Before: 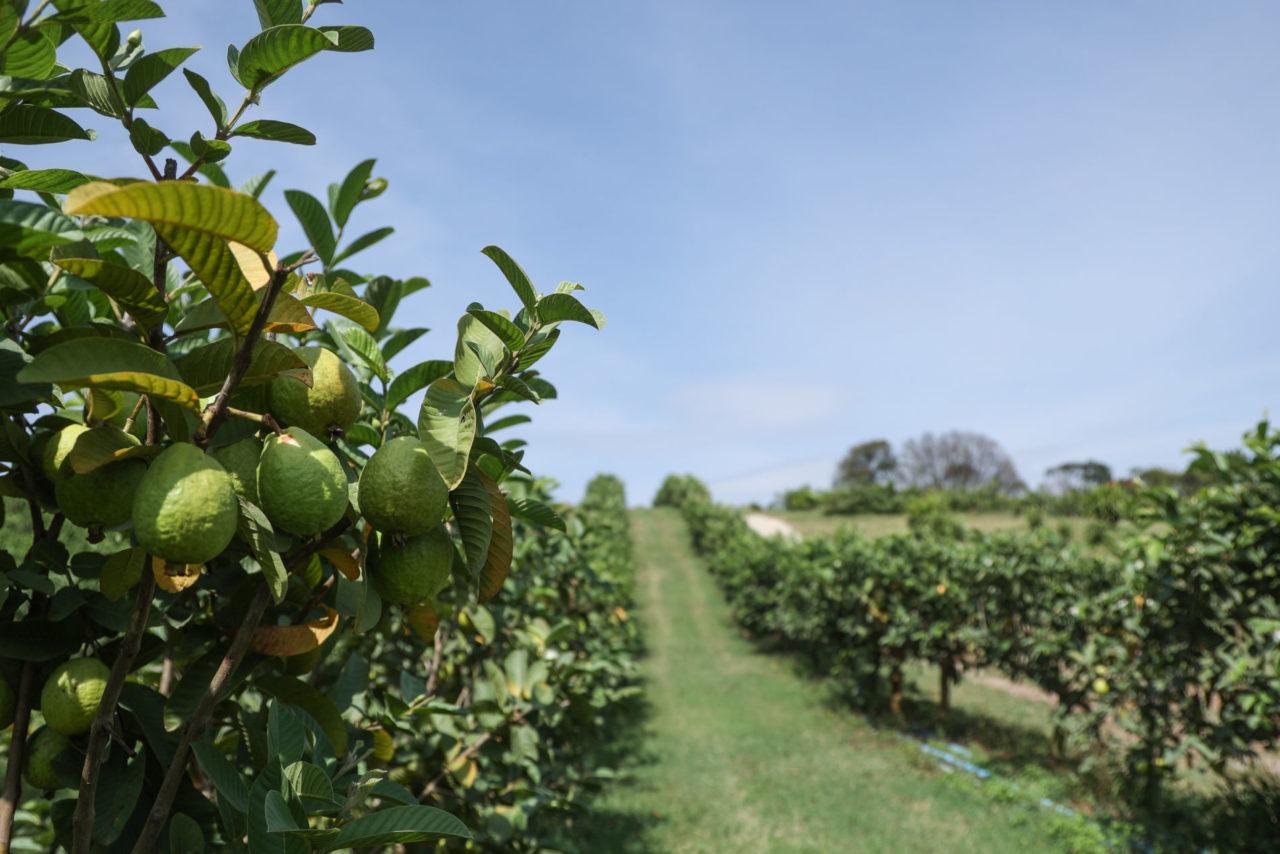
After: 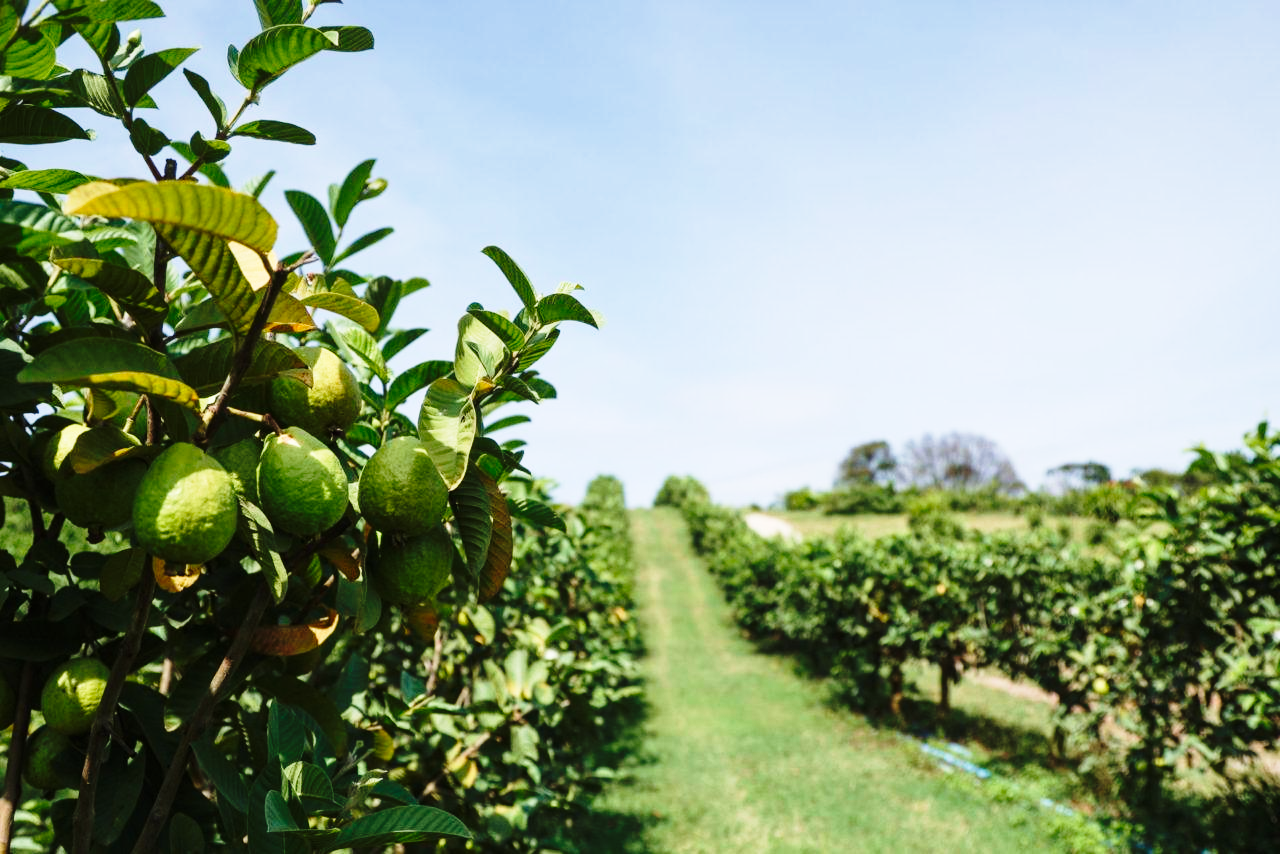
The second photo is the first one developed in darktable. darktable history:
base curve: curves: ch0 [(0, 0) (0.04, 0.03) (0.133, 0.232) (0.448, 0.748) (0.843, 0.968) (1, 1)], preserve colors none
velvia: on, module defaults
